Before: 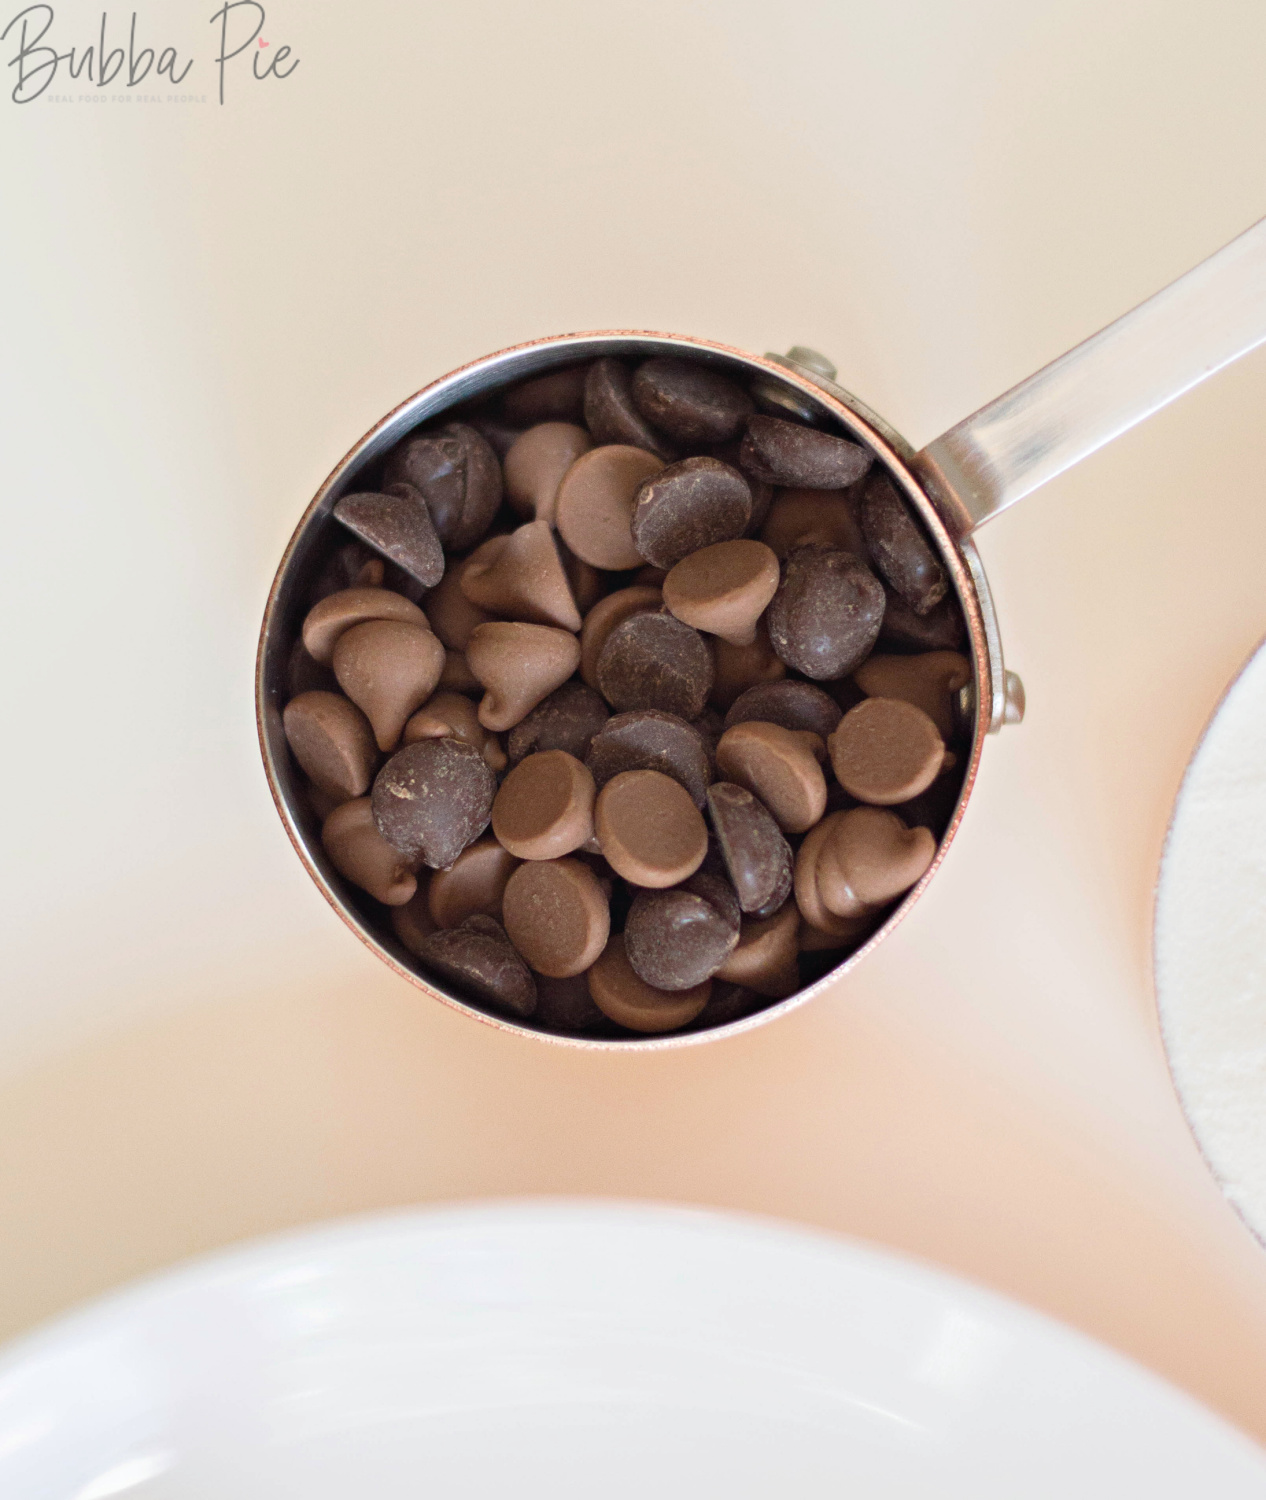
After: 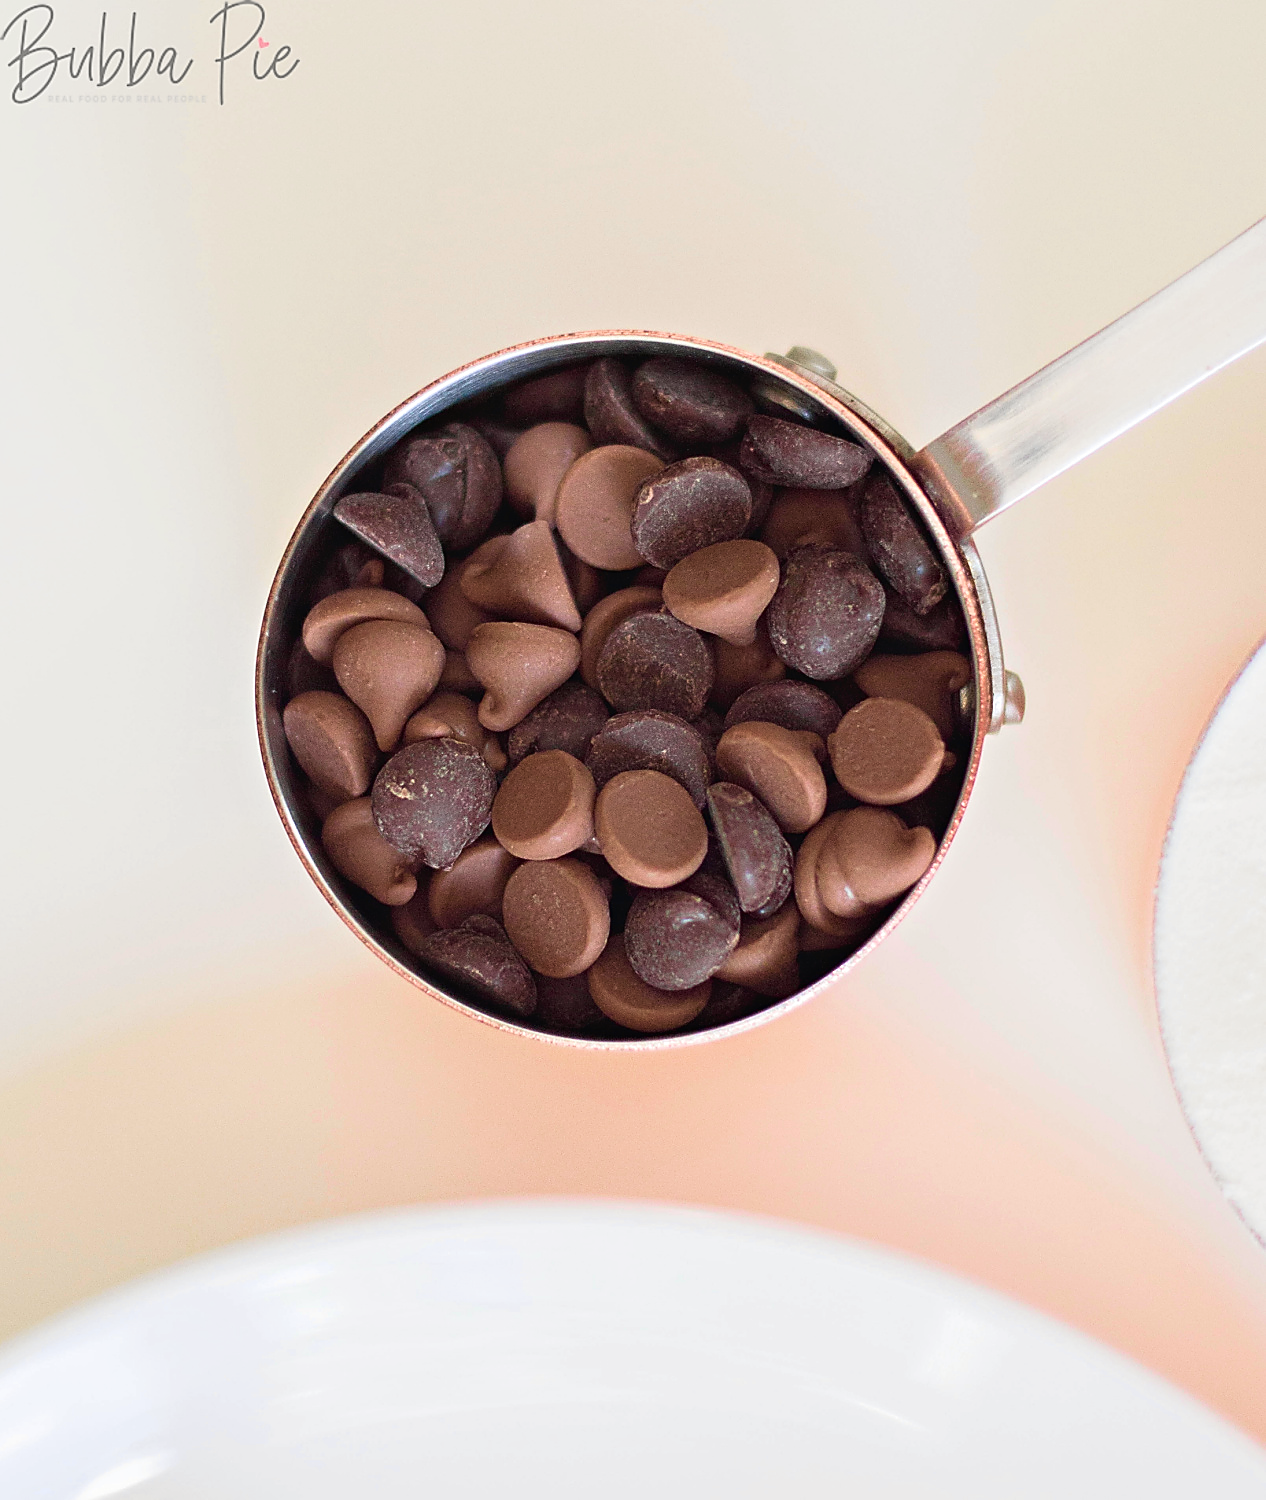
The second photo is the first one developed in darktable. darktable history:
sharpen: radius 1.4, amount 1.25, threshold 0.7
tone curve: curves: ch0 [(0, 0.012) (0.056, 0.046) (0.218, 0.213) (0.606, 0.62) (0.82, 0.846) (1, 1)]; ch1 [(0, 0) (0.226, 0.261) (0.403, 0.437) (0.469, 0.472) (0.495, 0.499) (0.508, 0.503) (0.545, 0.555) (0.59, 0.598) (0.686, 0.728) (1, 1)]; ch2 [(0, 0) (0.269, 0.299) (0.459, 0.45) (0.498, 0.499) (0.523, 0.512) (0.568, 0.558) (0.634, 0.617) (0.698, 0.677) (0.806, 0.769) (1, 1)], color space Lab, independent channels, preserve colors none
velvia: on, module defaults
